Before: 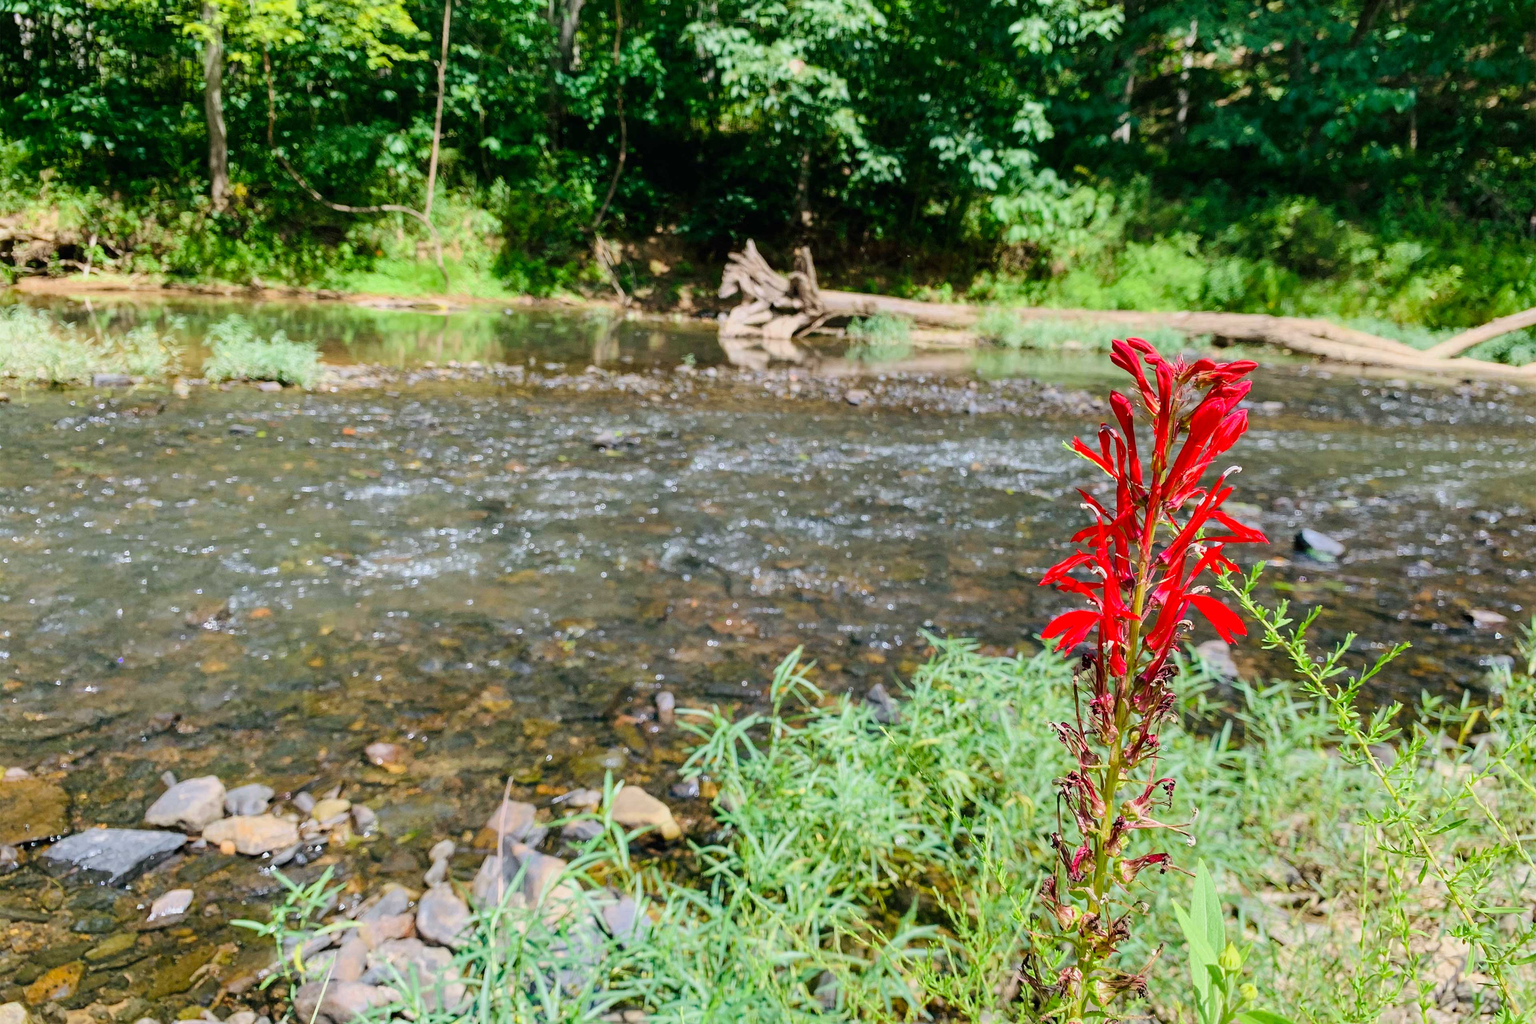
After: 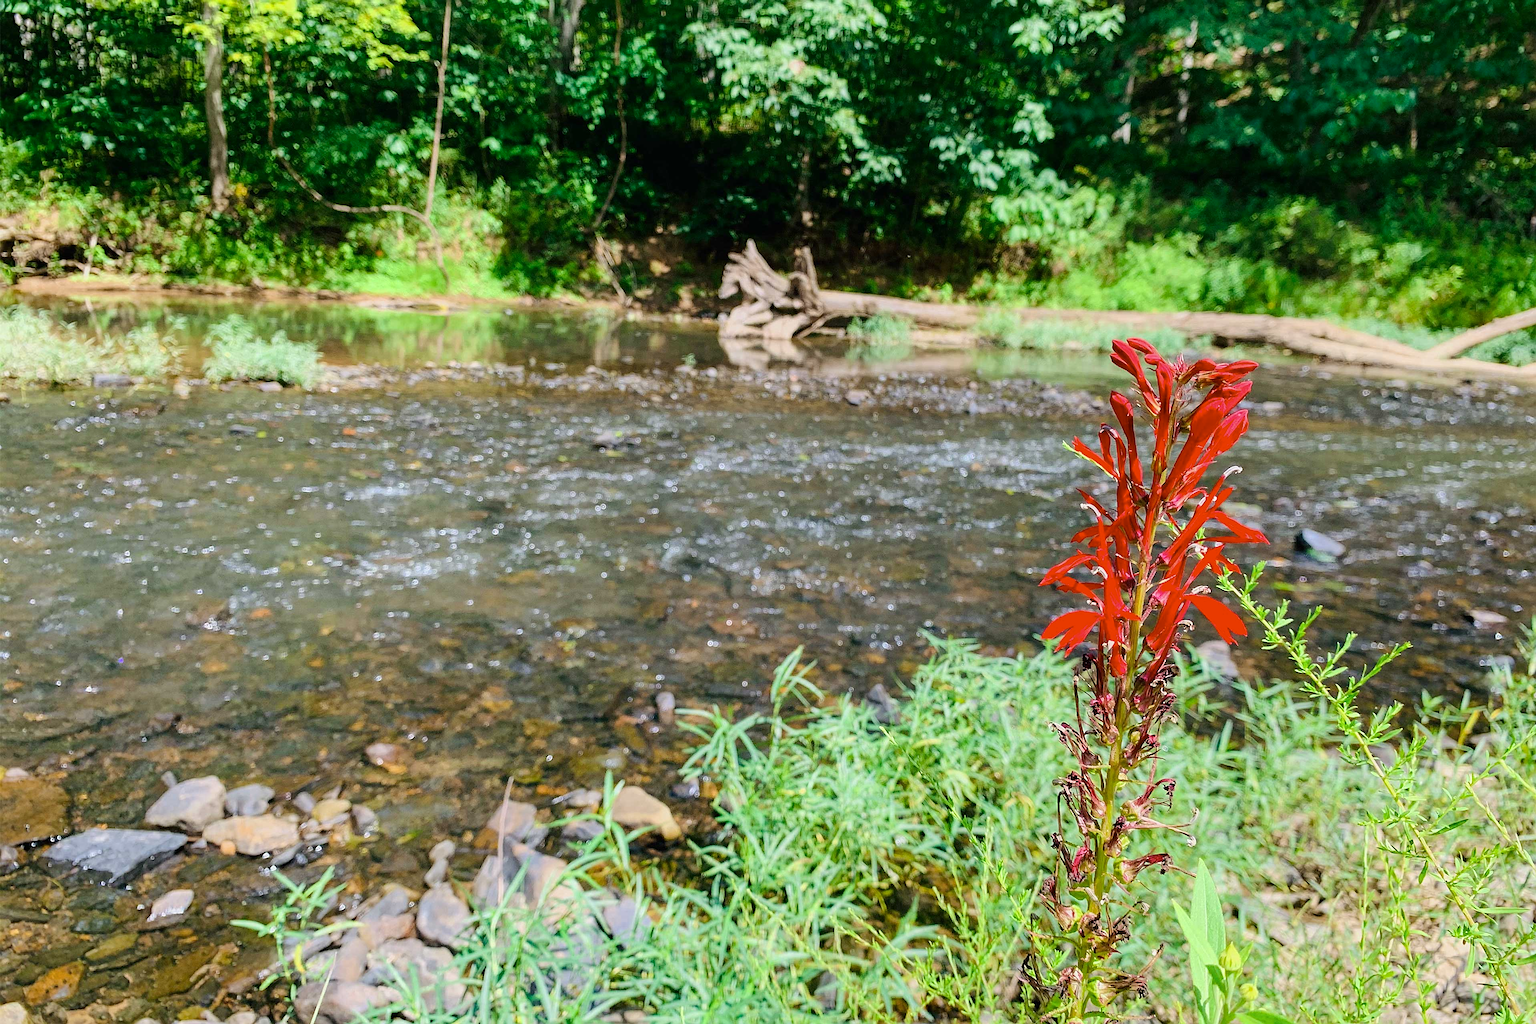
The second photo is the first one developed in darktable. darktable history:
color zones: curves: ch0 [(0, 0.533) (0.126, 0.533) (0.234, 0.533) (0.368, 0.357) (0.5, 0.5) (0.625, 0.5) (0.74, 0.637) (0.875, 0.5)]; ch1 [(0.004, 0.708) (0.129, 0.662) (0.25, 0.5) (0.375, 0.331) (0.496, 0.396) (0.625, 0.649) (0.739, 0.26) (0.875, 0.5) (1, 0.478)]; ch2 [(0, 0.409) (0.132, 0.403) (0.236, 0.558) (0.379, 0.448) (0.5, 0.5) (0.625, 0.5) (0.691, 0.39) (0.875, 0.5)], mix -121.65%
sharpen: on, module defaults
